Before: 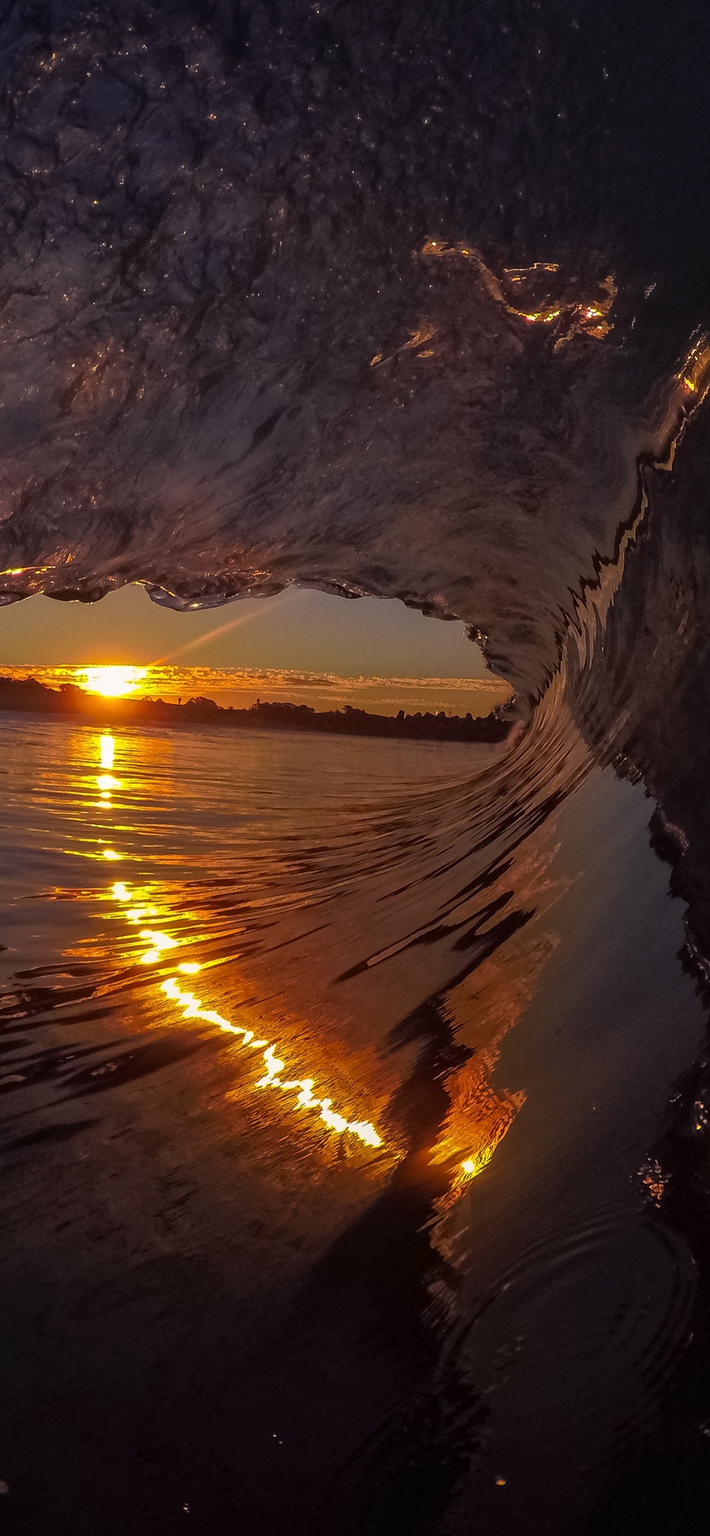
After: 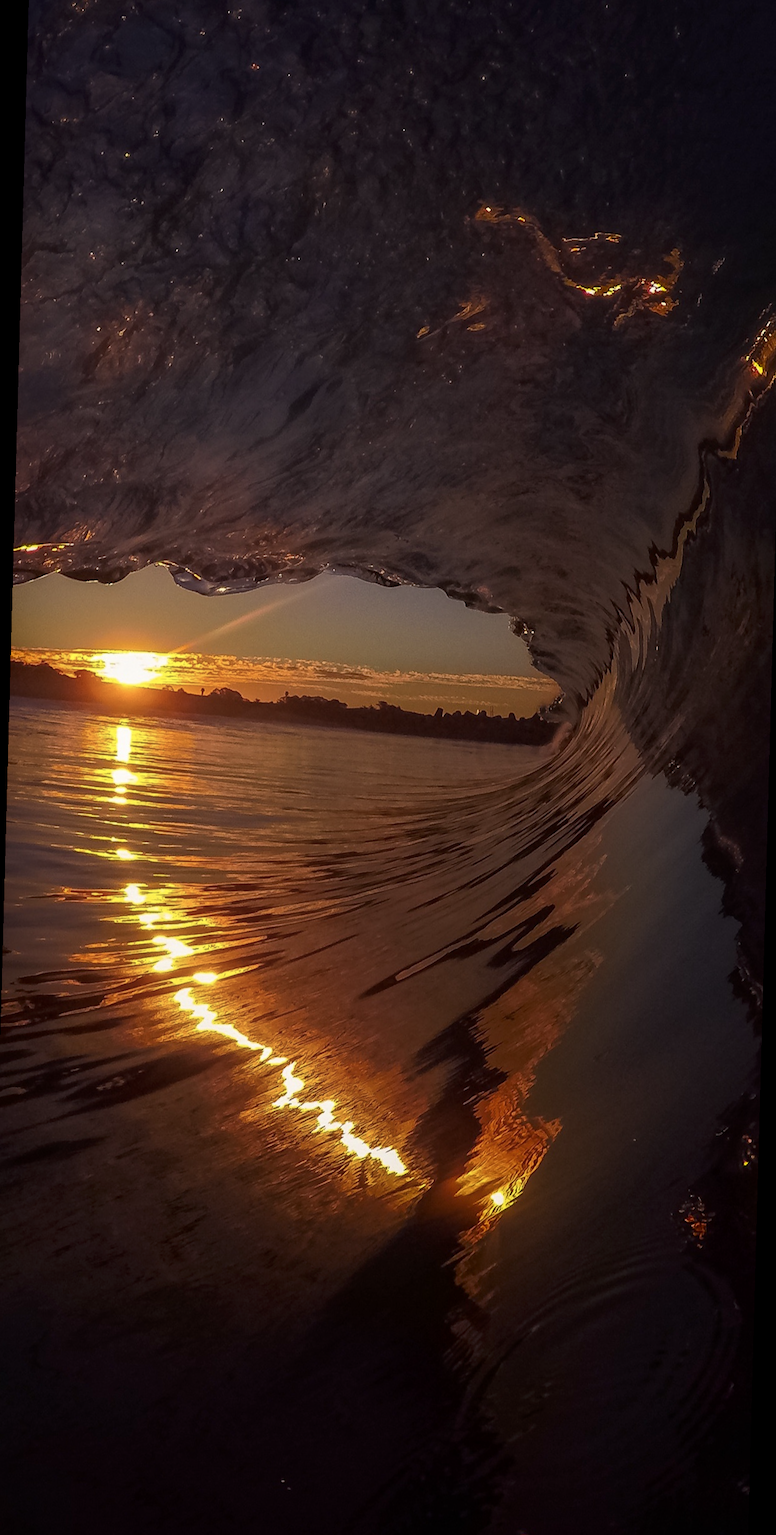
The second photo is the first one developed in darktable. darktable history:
shadows and highlights: shadows -40.15, highlights 62.88, soften with gaussian
rotate and perspective: rotation 1.57°, crop left 0.018, crop right 0.982, crop top 0.039, crop bottom 0.961
contrast brightness saturation: saturation -0.17
